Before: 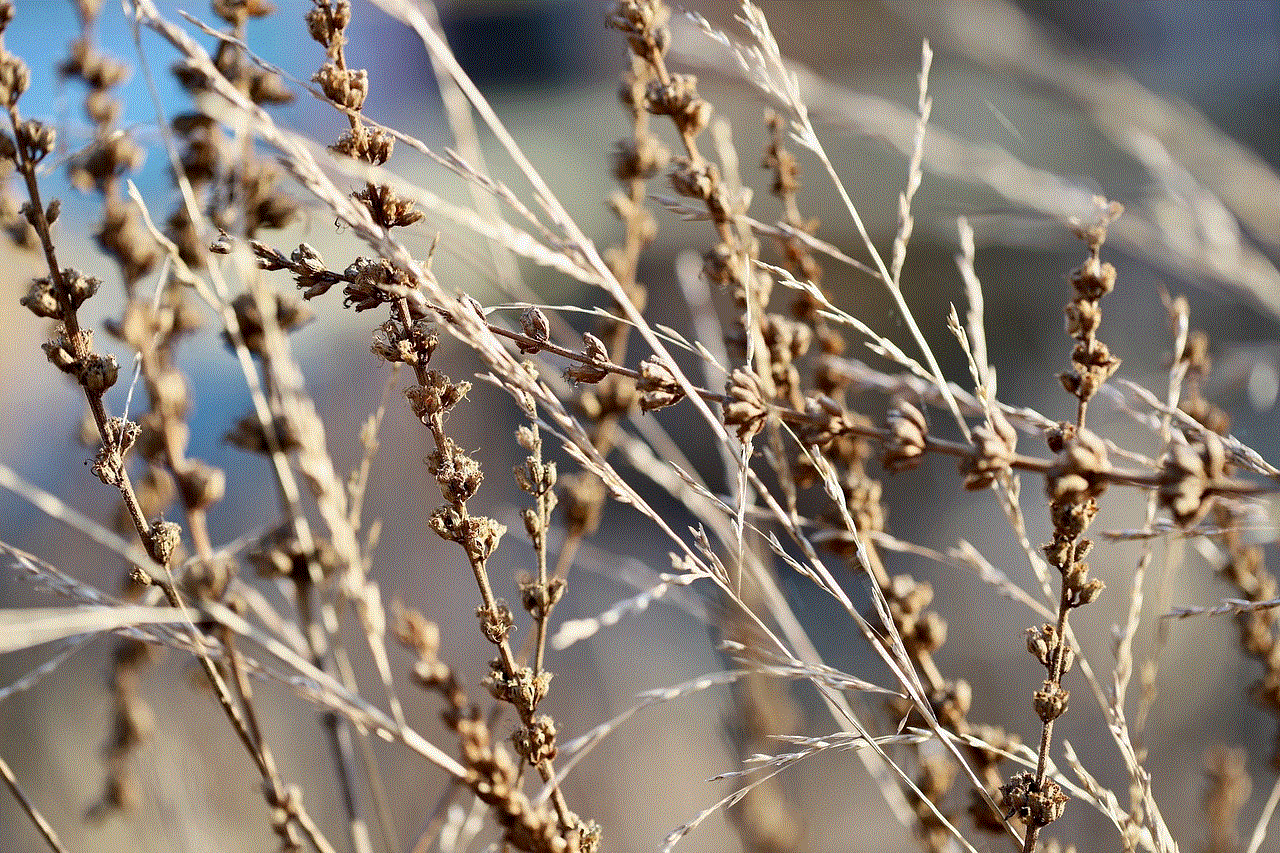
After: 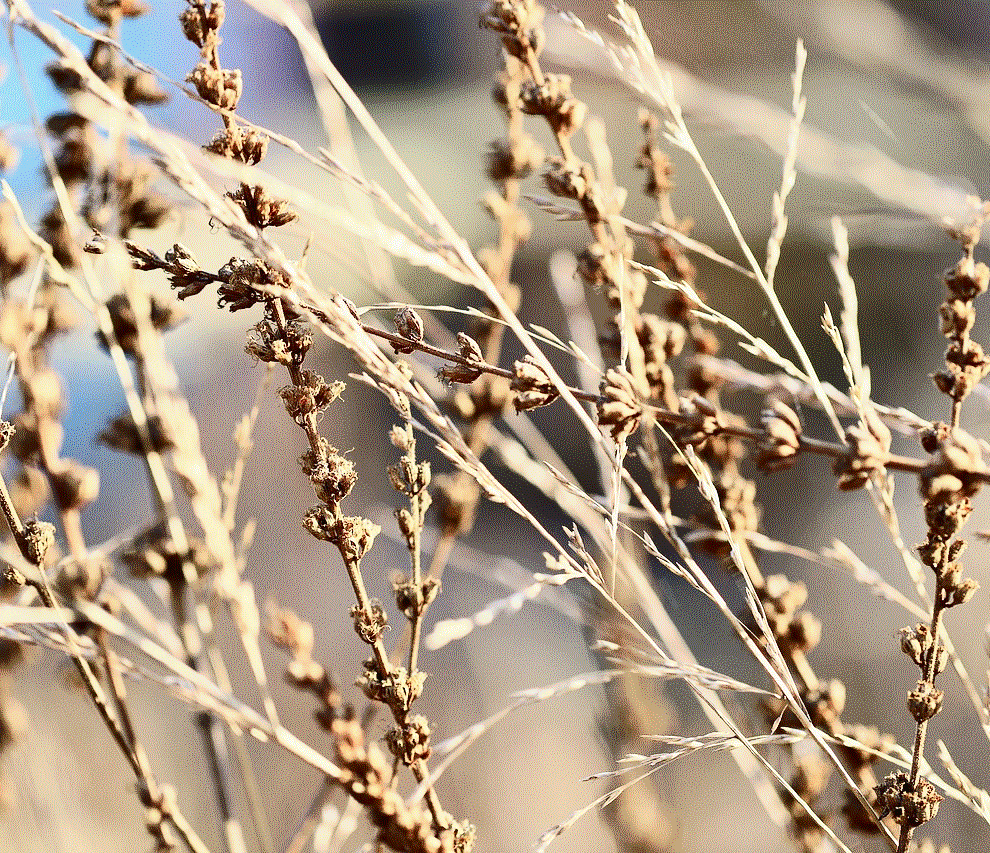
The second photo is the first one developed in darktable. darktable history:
crop: left 9.884%, right 12.761%
tone curve: curves: ch0 [(0, 0.026) (0.184, 0.172) (0.391, 0.468) (0.446, 0.56) (0.605, 0.758) (0.831, 0.931) (0.992, 1)]; ch1 [(0, 0) (0.437, 0.447) (0.501, 0.502) (0.538, 0.539) (0.574, 0.589) (0.617, 0.64) (0.699, 0.749) (0.859, 0.919) (1, 1)]; ch2 [(0, 0) (0.33, 0.301) (0.421, 0.443) (0.447, 0.482) (0.499, 0.509) (0.538, 0.564) (0.585, 0.615) (0.664, 0.664) (1, 1)], color space Lab, independent channels, preserve colors none
